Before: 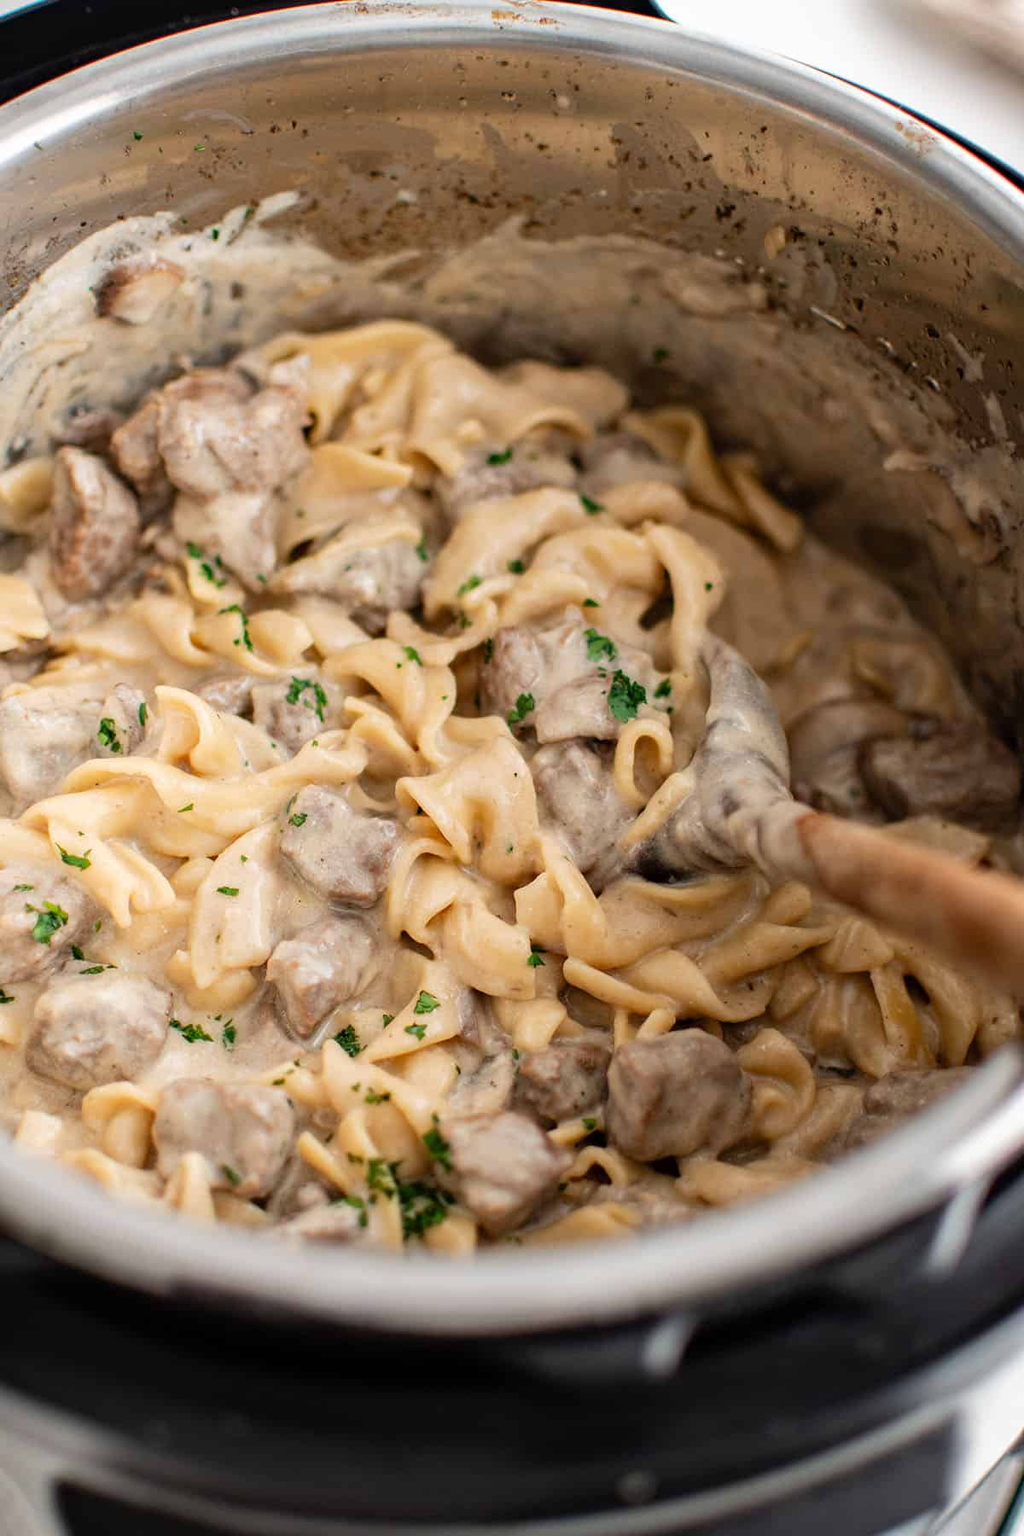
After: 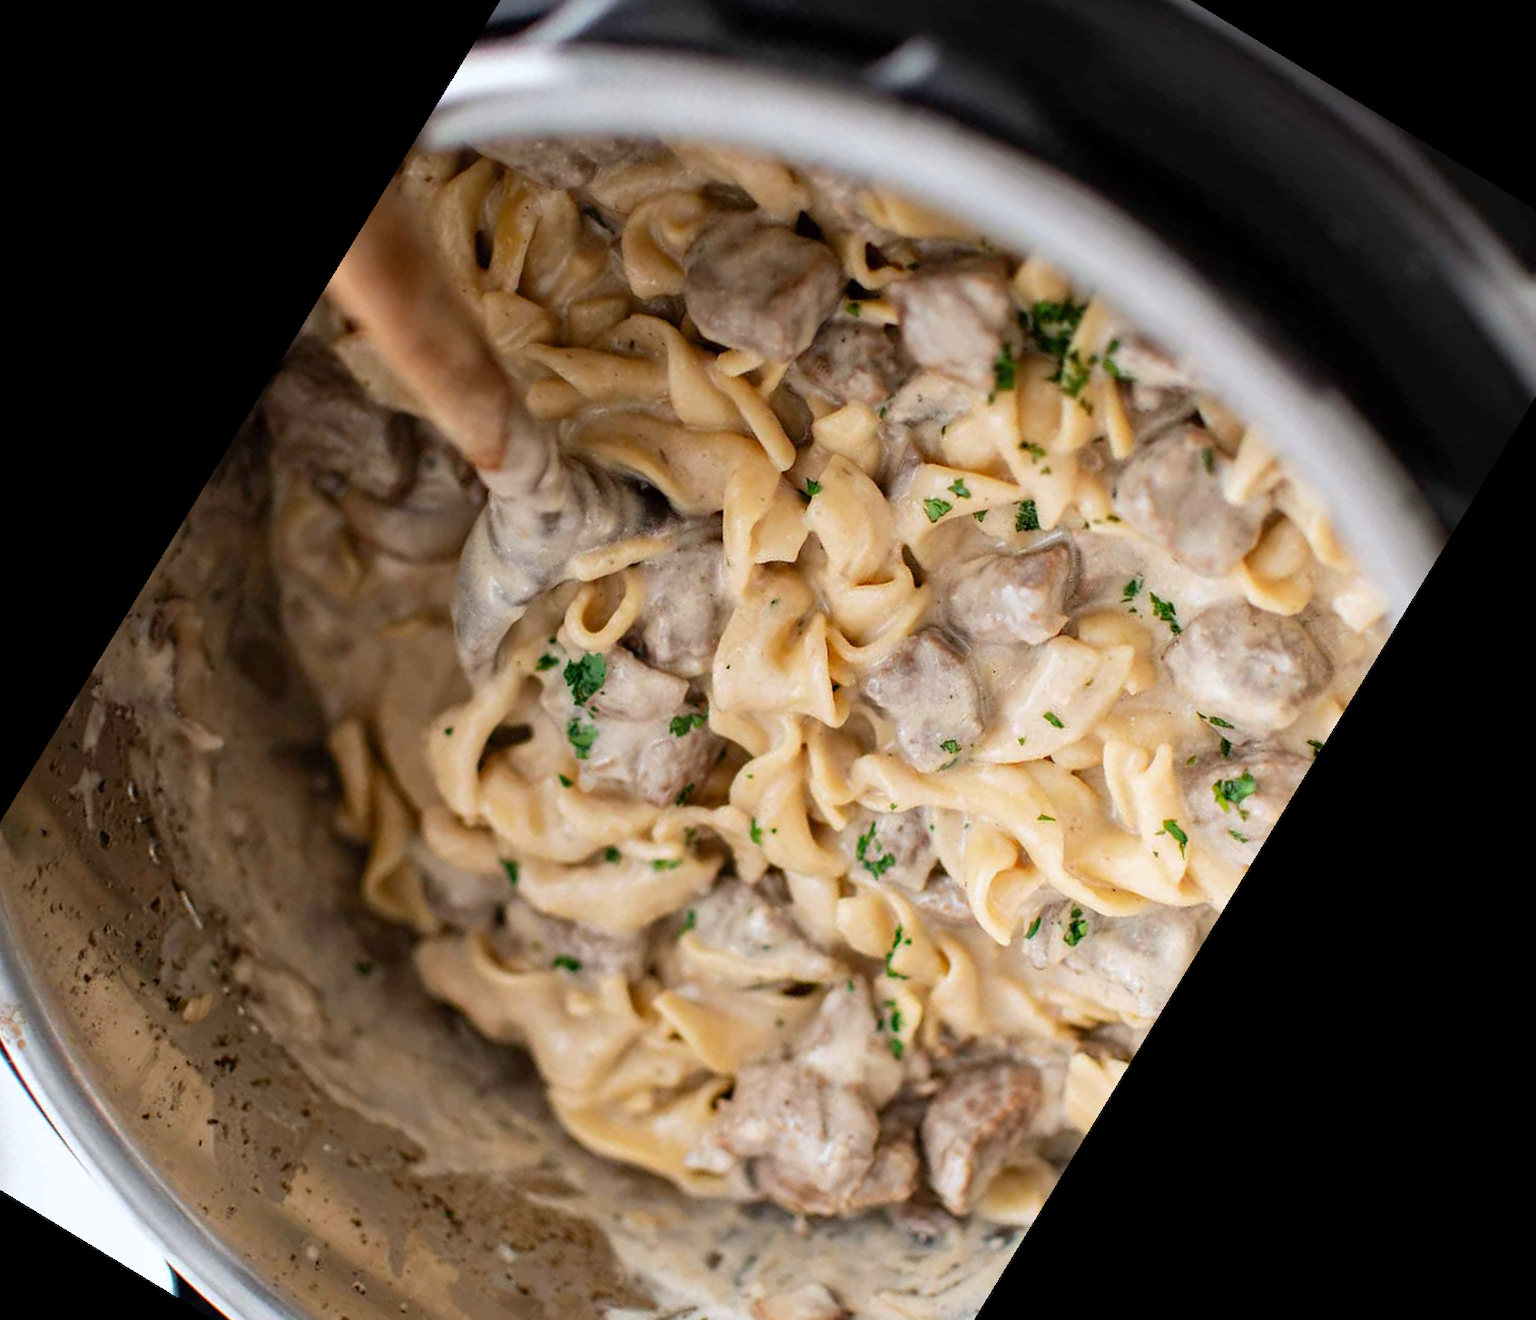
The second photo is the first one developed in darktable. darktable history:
crop and rotate: angle 148.68°, left 9.111%, top 15.603%, right 4.588%, bottom 17.041%
white balance: red 0.976, blue 1.04
